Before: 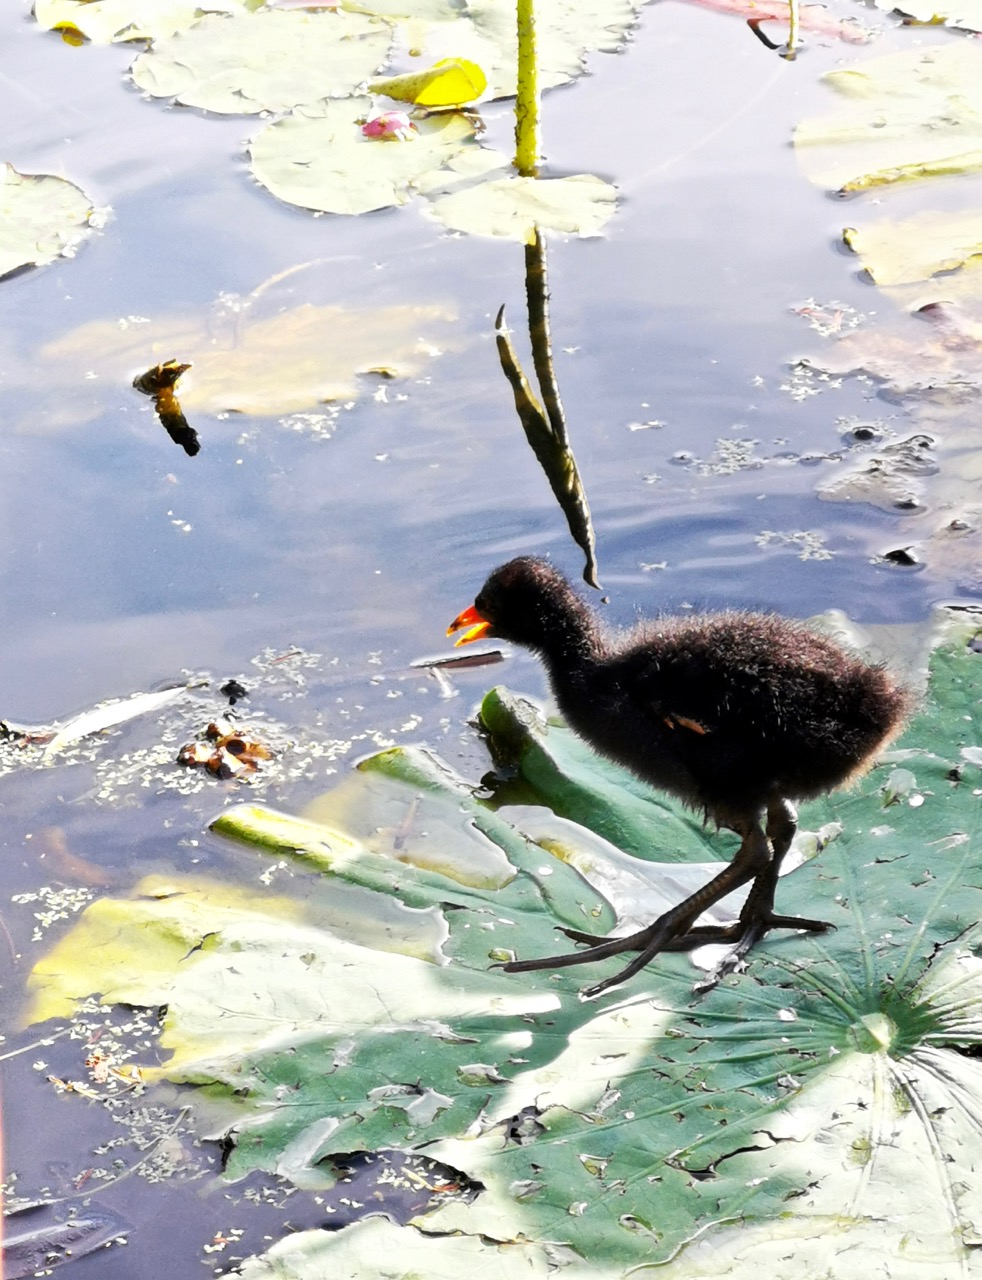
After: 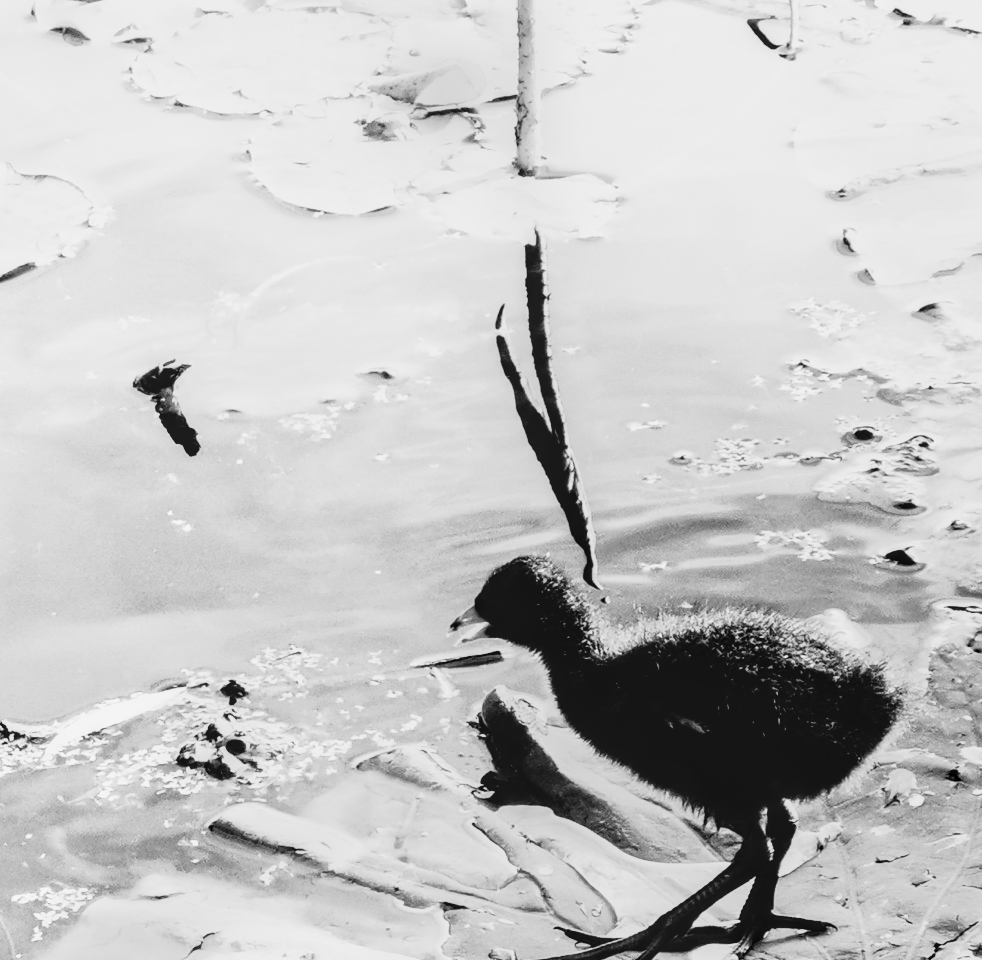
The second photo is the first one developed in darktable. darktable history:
local contrast: detail 130%
color correction: highlights a* 3.12, highlights b* -1.55, shadows a* -0.101, shadows b* 2.52, saturation 0.98
tone curve: curves: ch0 [(0, 0.022) (0.177, 0.086) (0.392, 0.438) (0.704, 0.844) (0.858, 0.938) (1, 0.981)]; ch1 [(0, 0) (0.402, 0.36) (0.476, 0.456) (0.498, 0.501) (0.518, 0.521) (0.58, 0.598) (0.619, 0.65) (0.692, 0.737) (1, 1)]; ch2 [(0, 0) (0.415, 0.438) (0.483, 0.499) (0.503, 0.507) (0.526, 0.537) (0.563, 0.624) (0.626, 0.714) (0.699, 0.753) (0.997, 0.858)], color space Lab, independent channels
monochrome: a 14.95, b -89.96
white balance: red 0.982, blue 1.018
crop: bottom 24.988%
contrast brightness saturation: contrast 0.18, saturation 0.3
